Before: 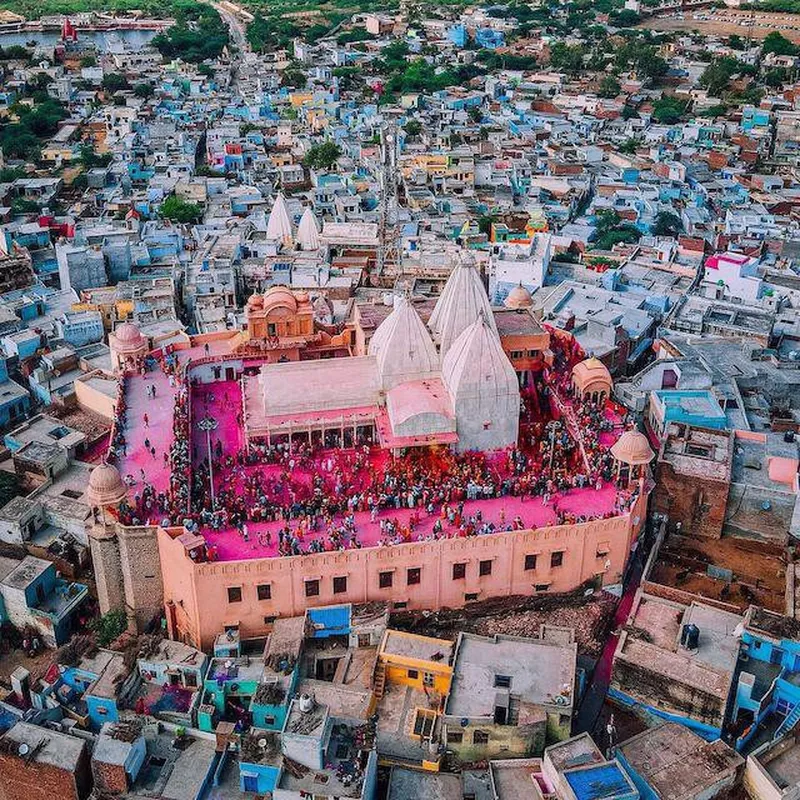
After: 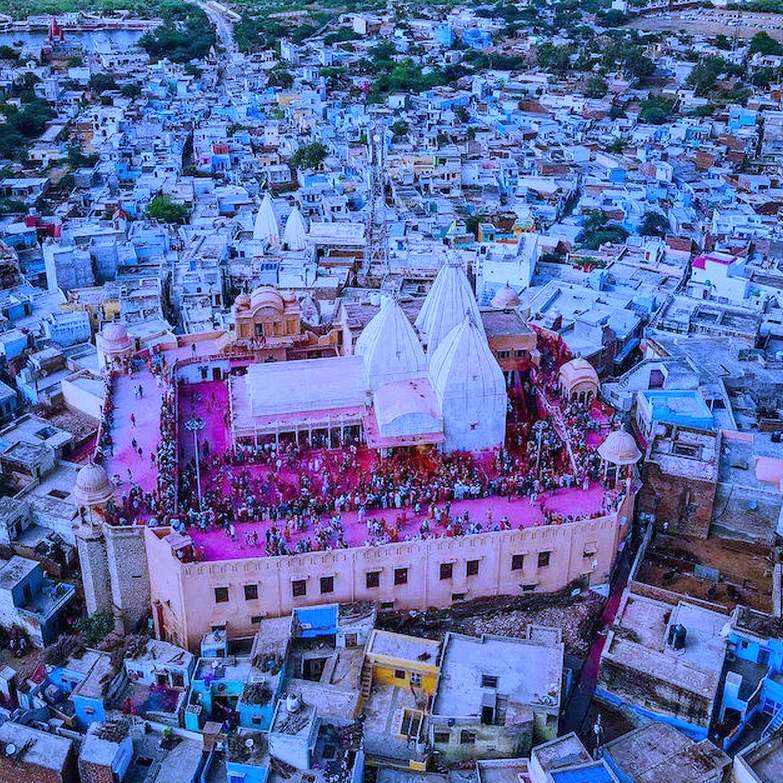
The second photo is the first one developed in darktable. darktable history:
white balance: red 0.766, blue 1.537
crop: left 1.743%, right 0.268%, bottom 2.011%
